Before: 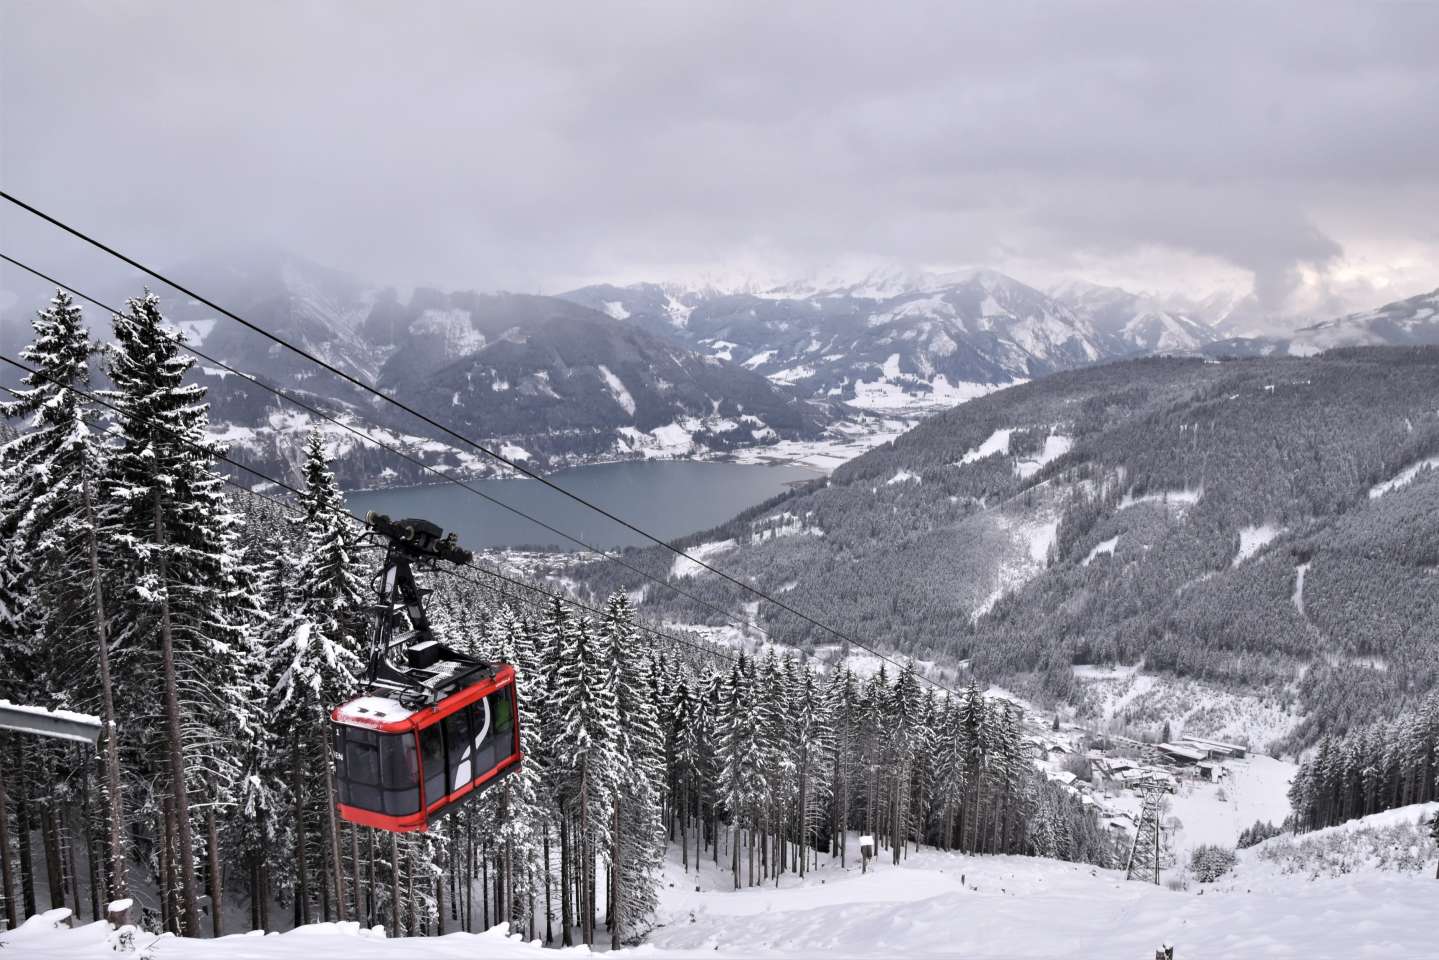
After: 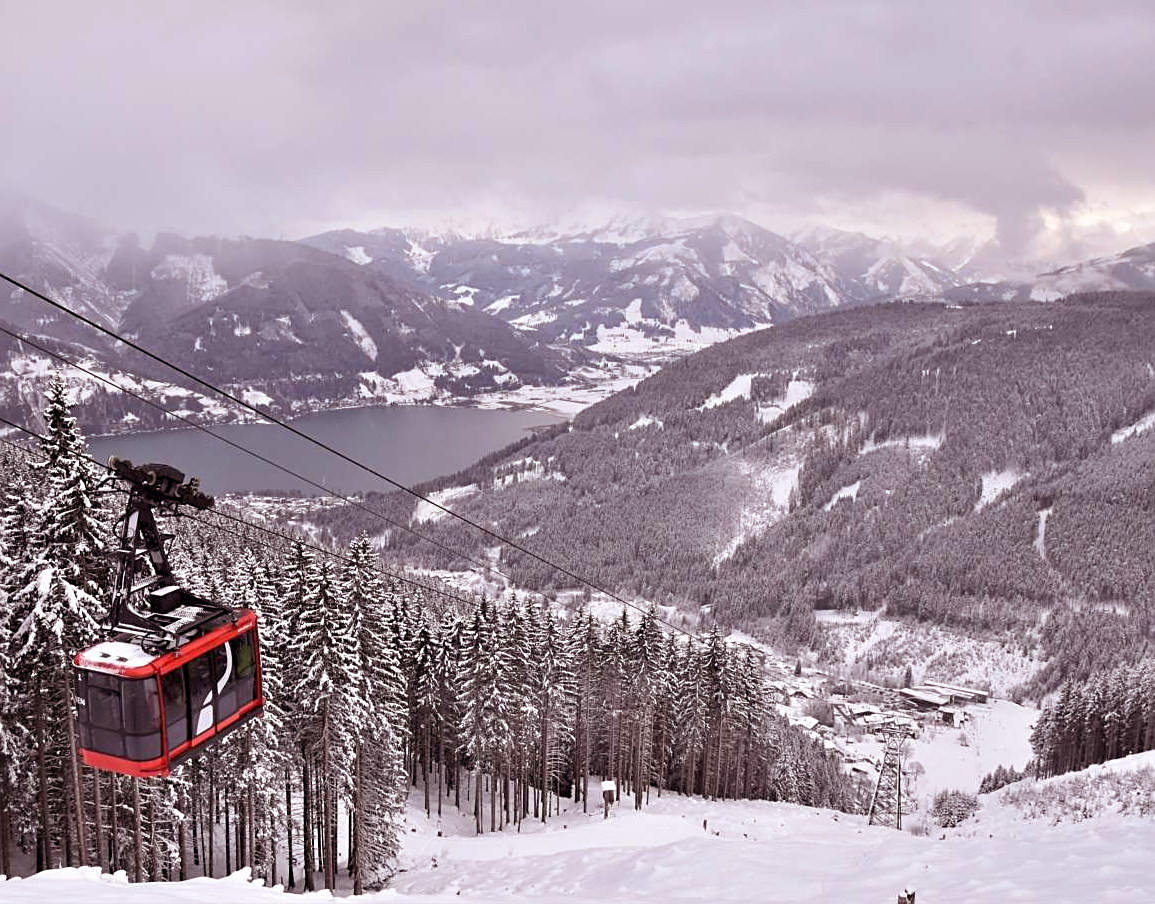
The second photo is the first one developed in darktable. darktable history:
rgb levels: mode RGB, independent channels, levels [[0, 0.474, 1], [0, 0.5, 1], [0, 0.5, 1]]
sharpen: on, module defaults
crop and rotate: left 17.959%, top 5.771%, right 1.742%
